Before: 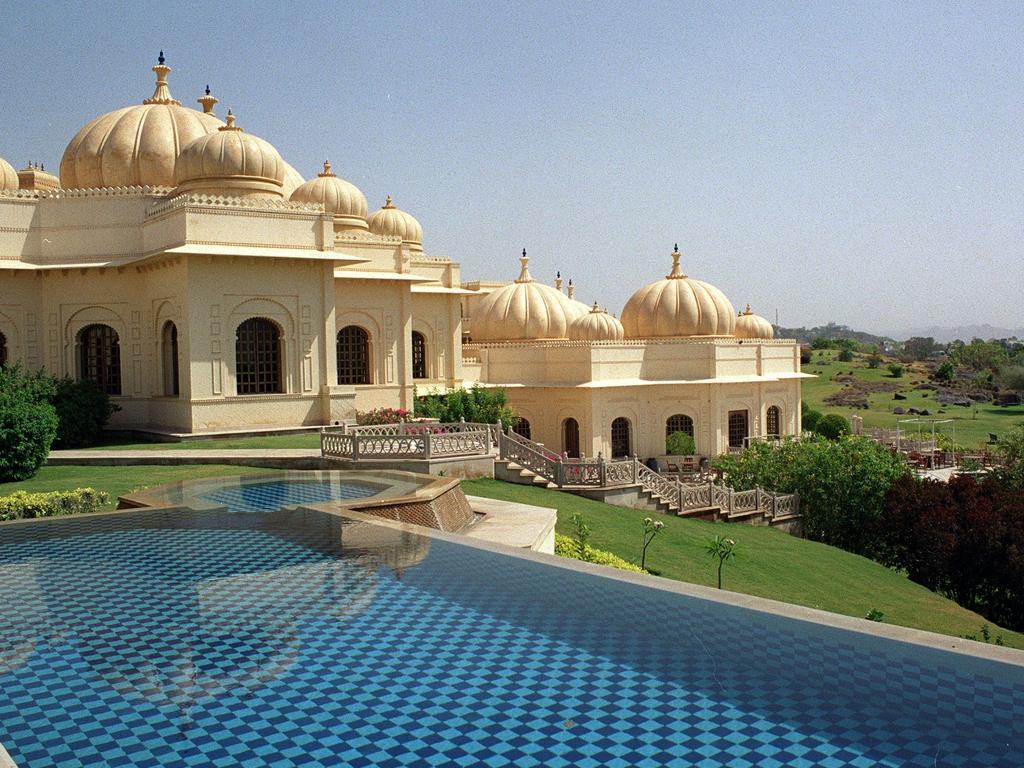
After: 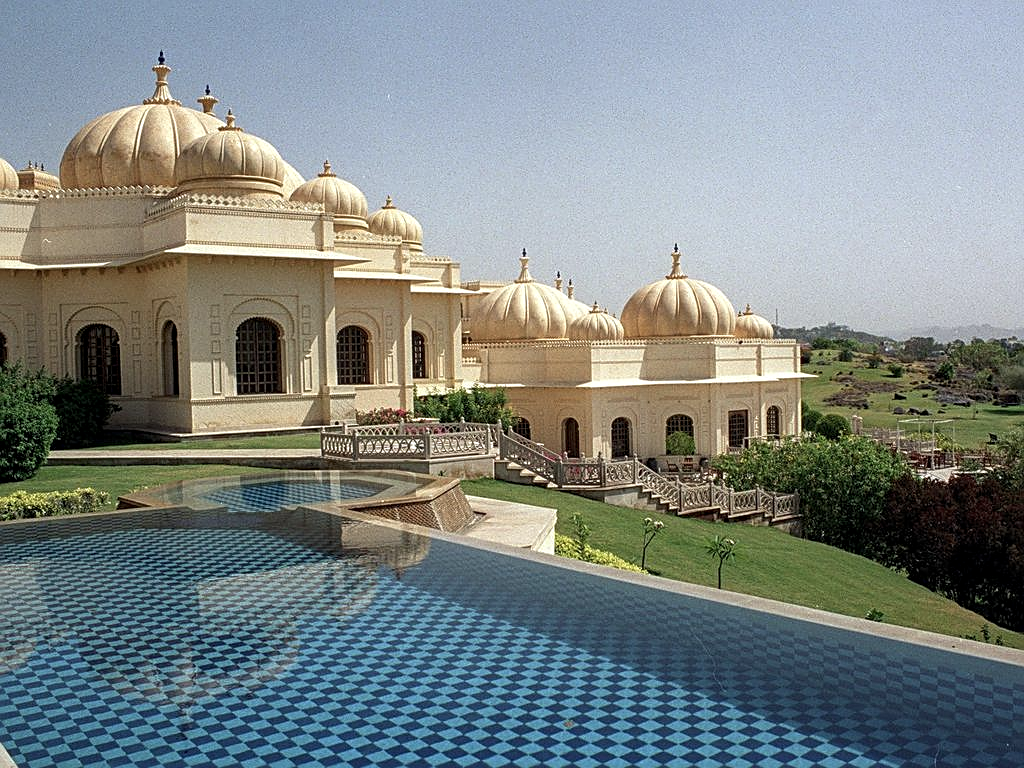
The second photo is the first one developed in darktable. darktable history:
contrast brightness saturation: saturation -0.165
sharpen: on, module defaults
local contrast: on, module defaults
